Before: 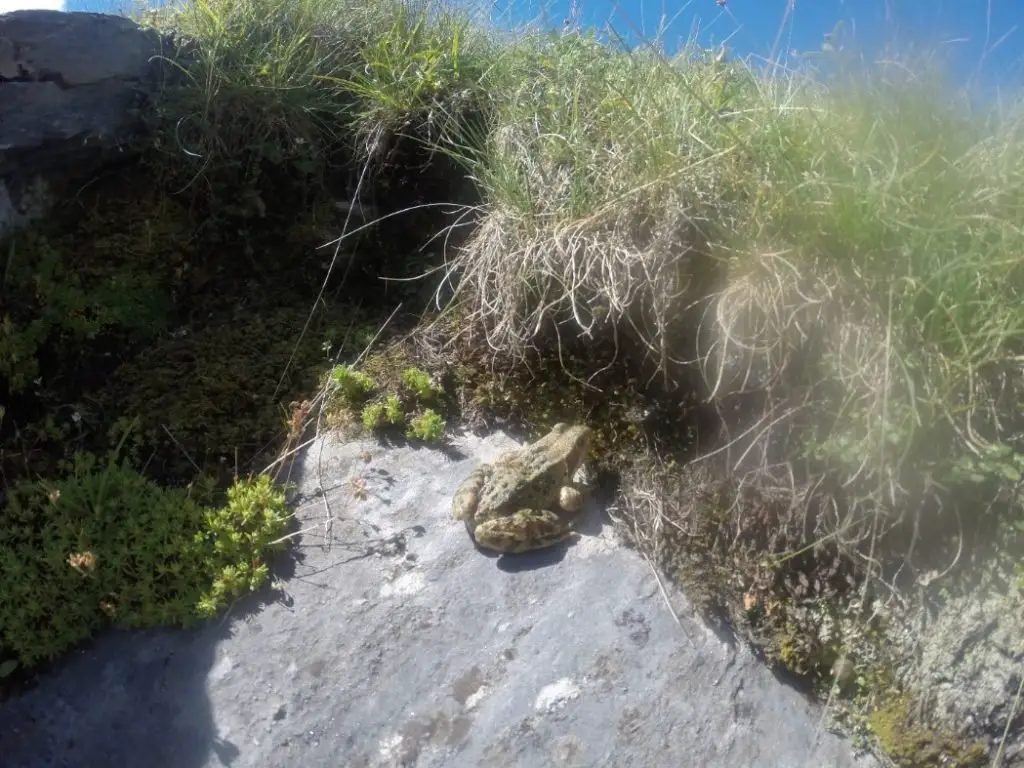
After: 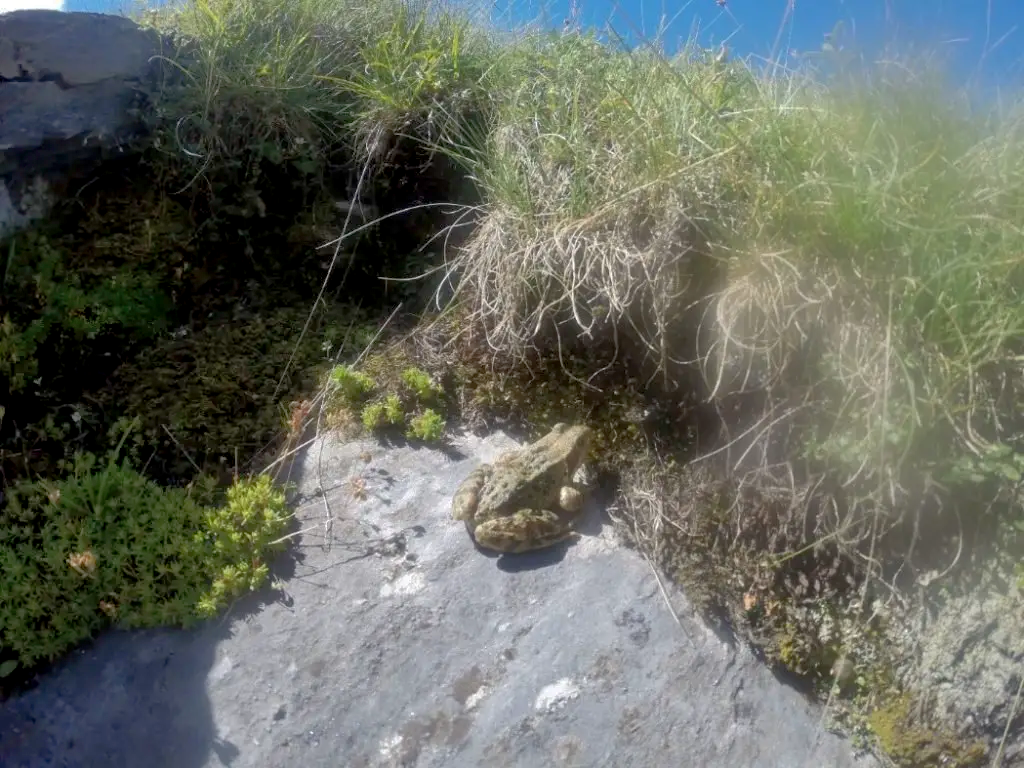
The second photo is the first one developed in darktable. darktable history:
exposure: black level correction 0.004, exposure 0.016 EV, compensate exposure bias true, compensate highlight preservation false
shadows and highlights: on, module defaults
